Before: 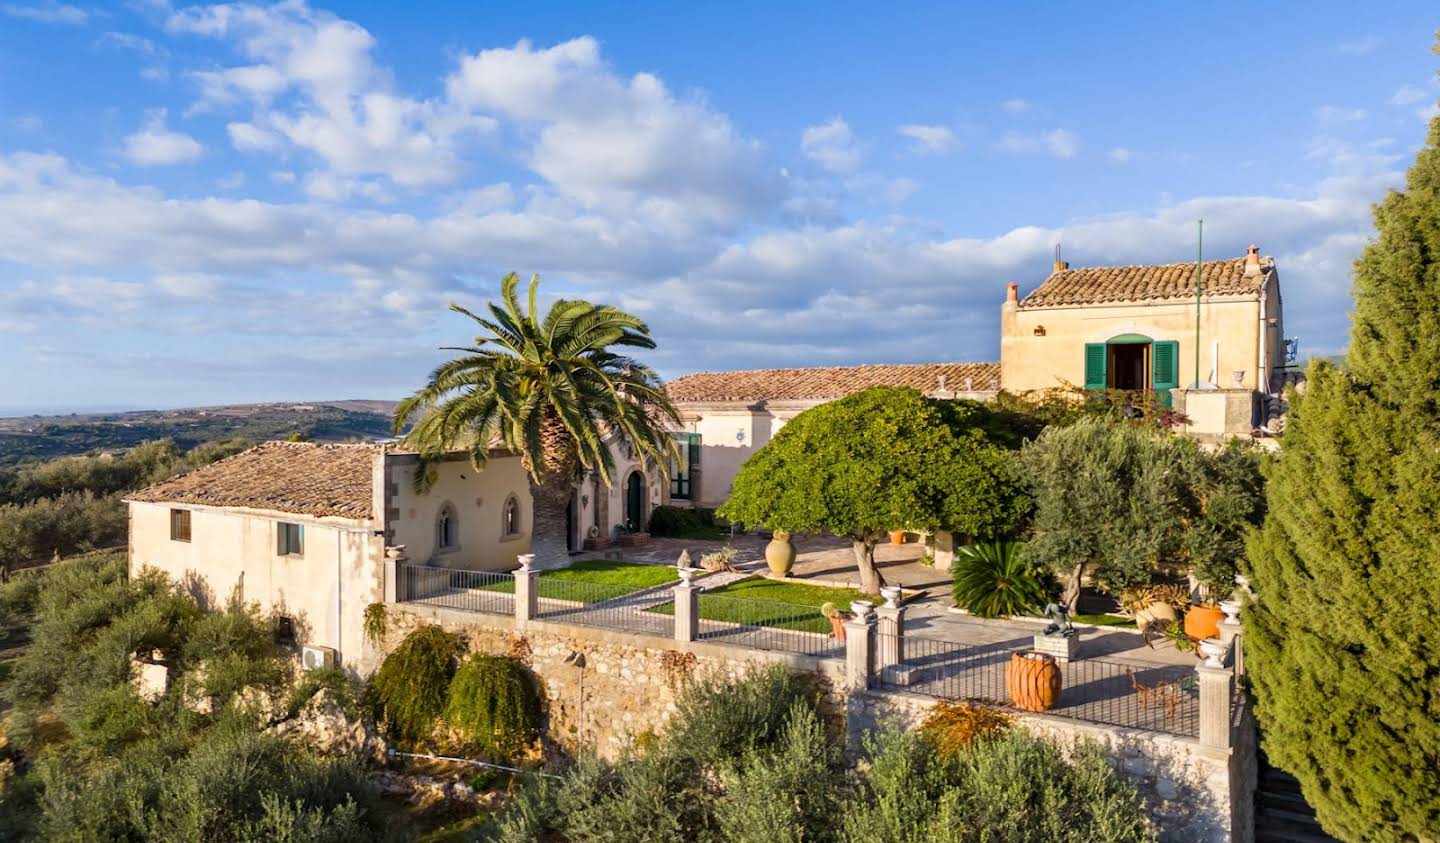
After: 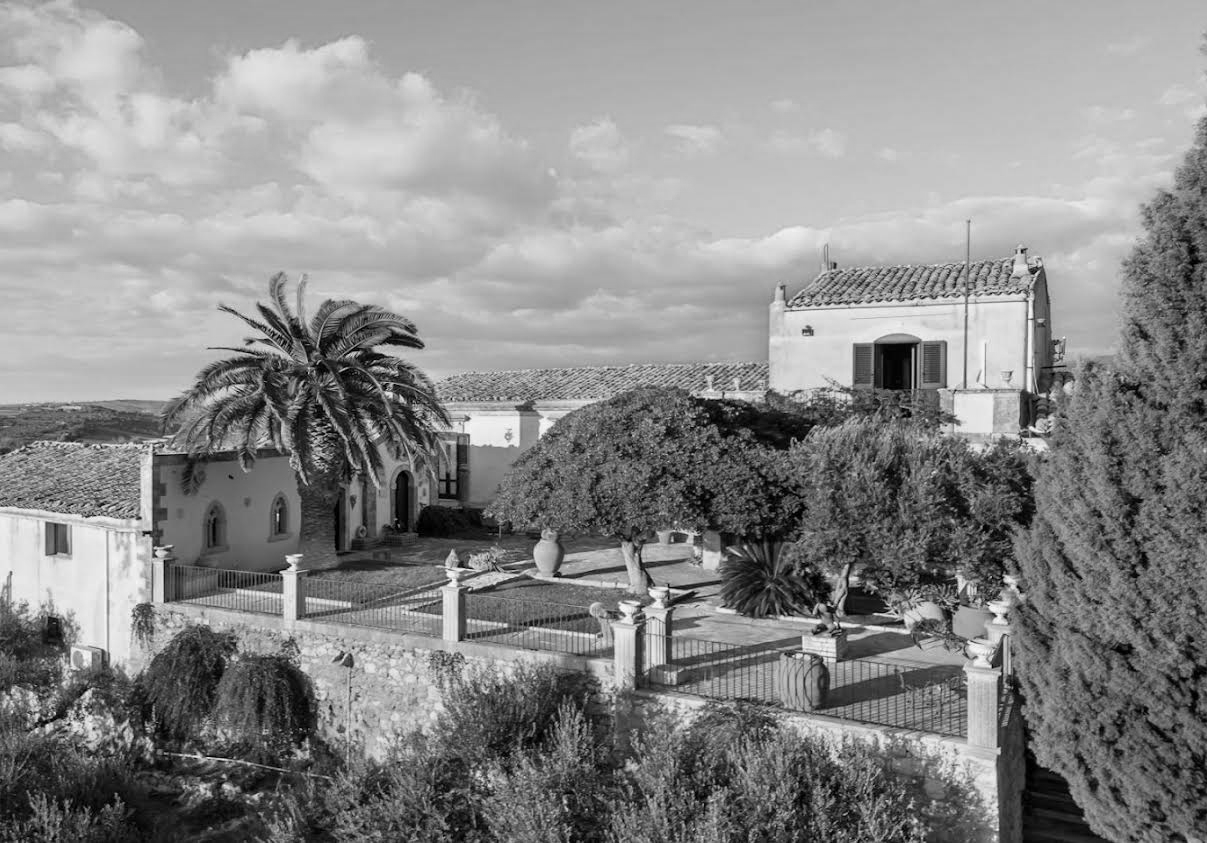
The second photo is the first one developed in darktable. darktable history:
color calibration: output gray [0.267, 0.423, 0.261, 0], illuminant same as pipeline (D50), adaptation none (bypass)
crop: left 16.145%
